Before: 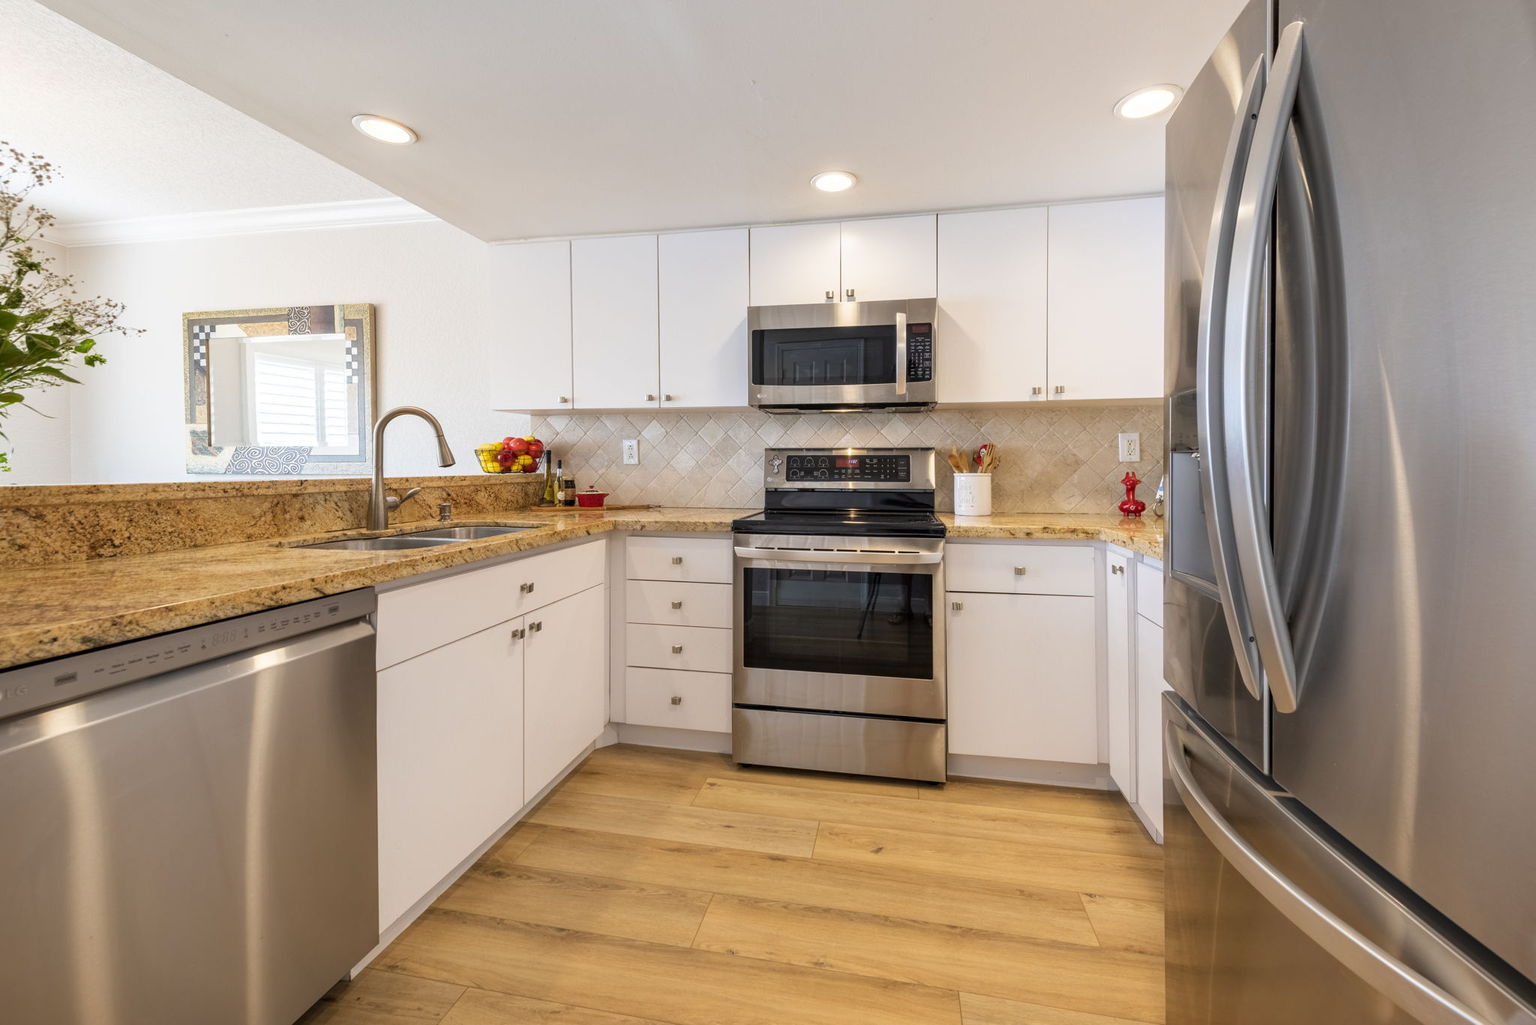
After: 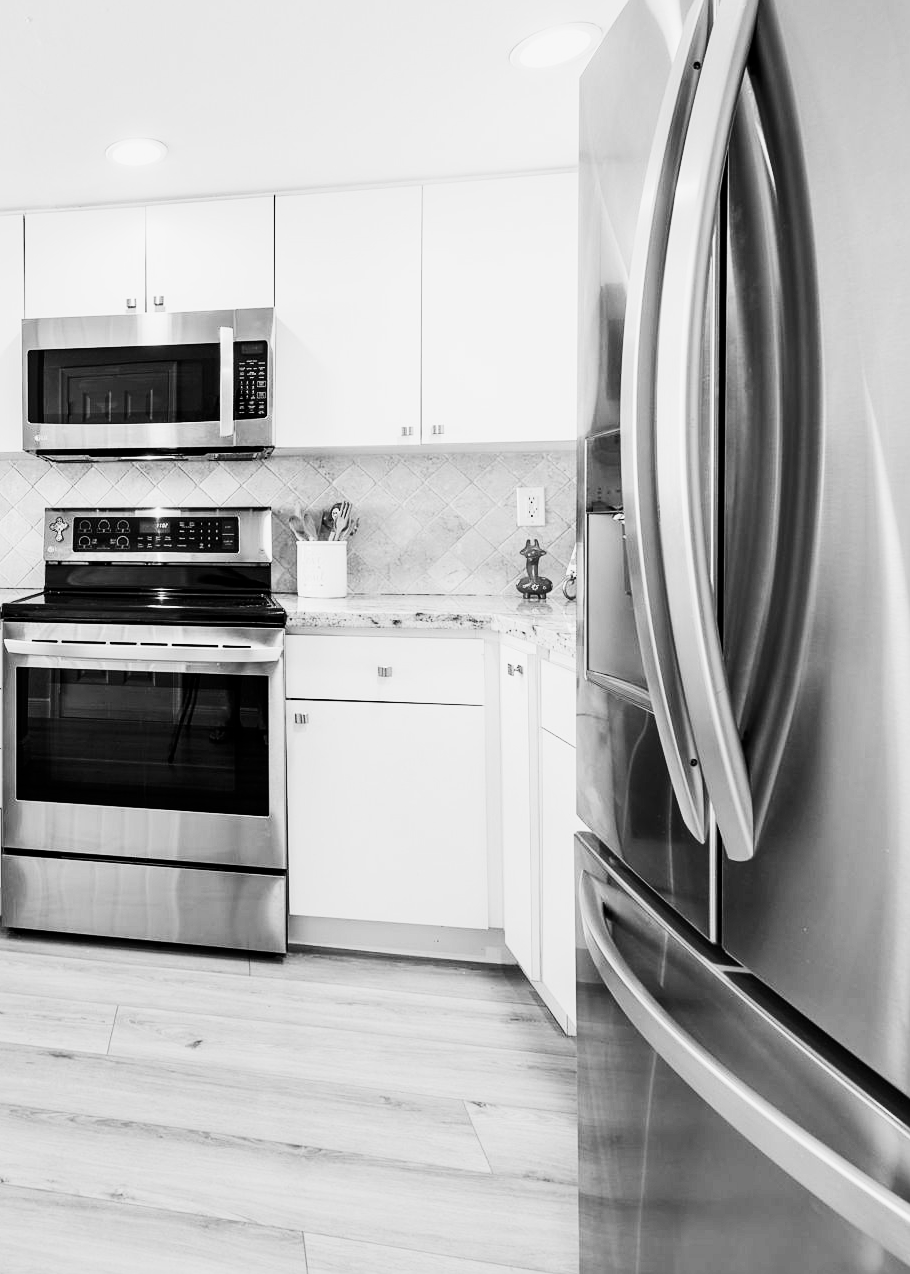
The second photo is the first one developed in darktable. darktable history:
filmic rgb: black relative exposure -7.65 EV, white relative exposure 4.56 EV, hardness 3.61, color science v6 (2022)
color balance: input saturation 100.43%, contrast fulcrum 14.22%, output saturation 70.41%
contrast brightness saturation: contrast 0.4, brightness 0.1, saturation 0.21
sharpen: radius 1.272, amount 0.305, threshold 0
crop: left 47.628%, top 6.643%, right 7.874%
monochrome: on, module defaults
exposure: exposure 0.367 EV, compensate highlight preservation false
